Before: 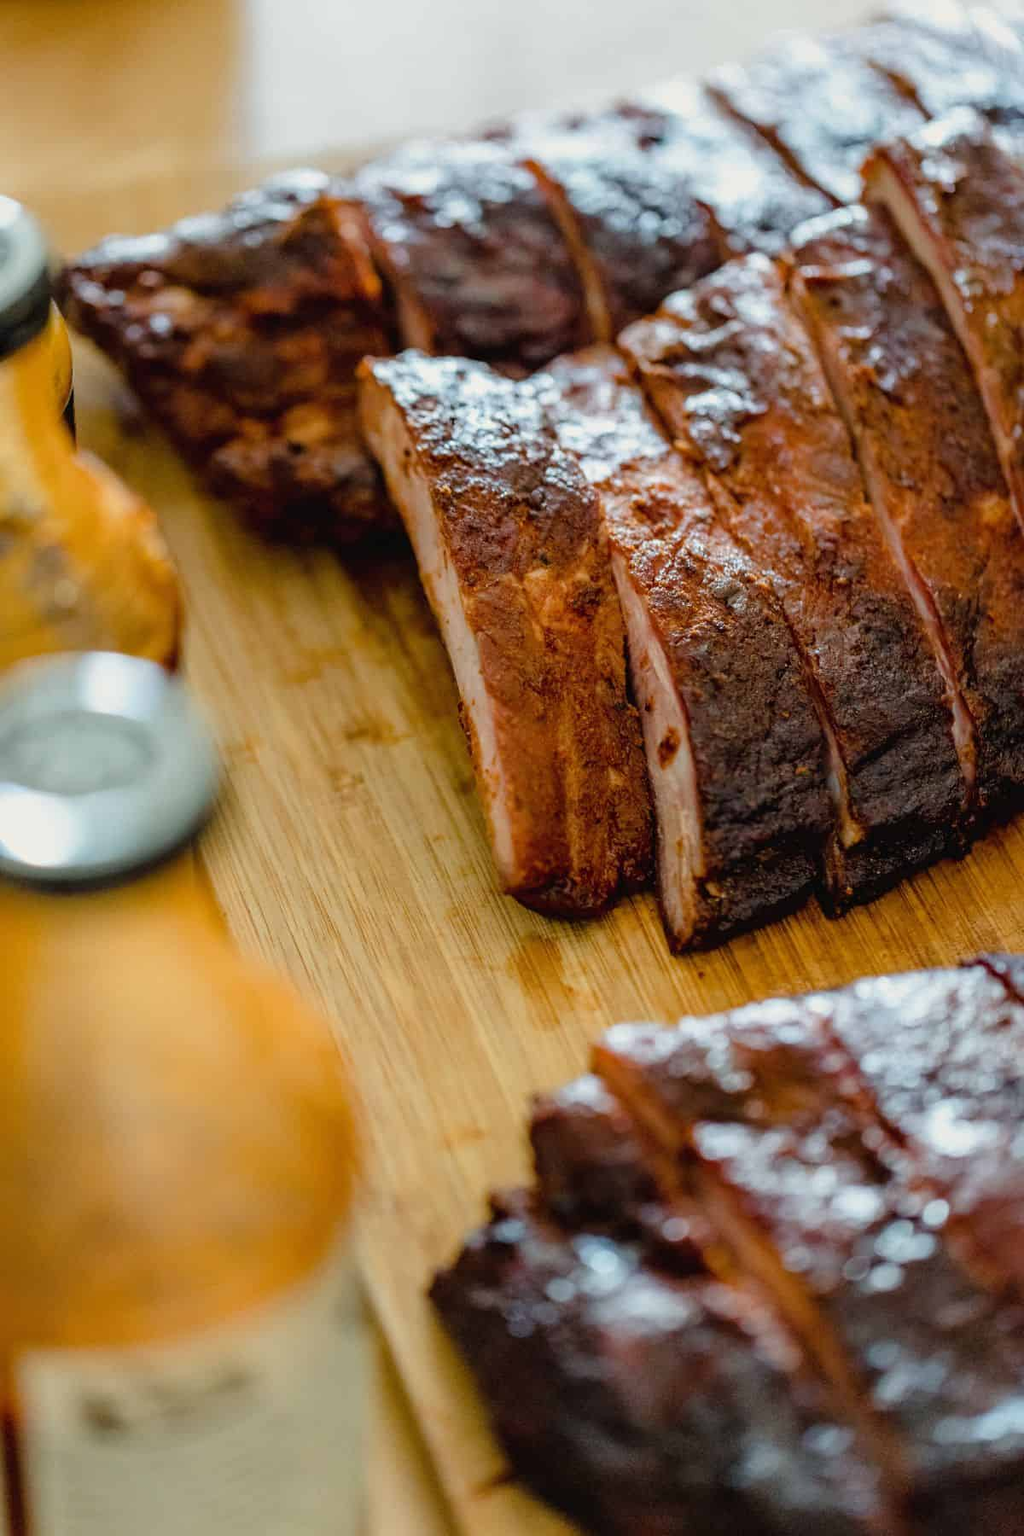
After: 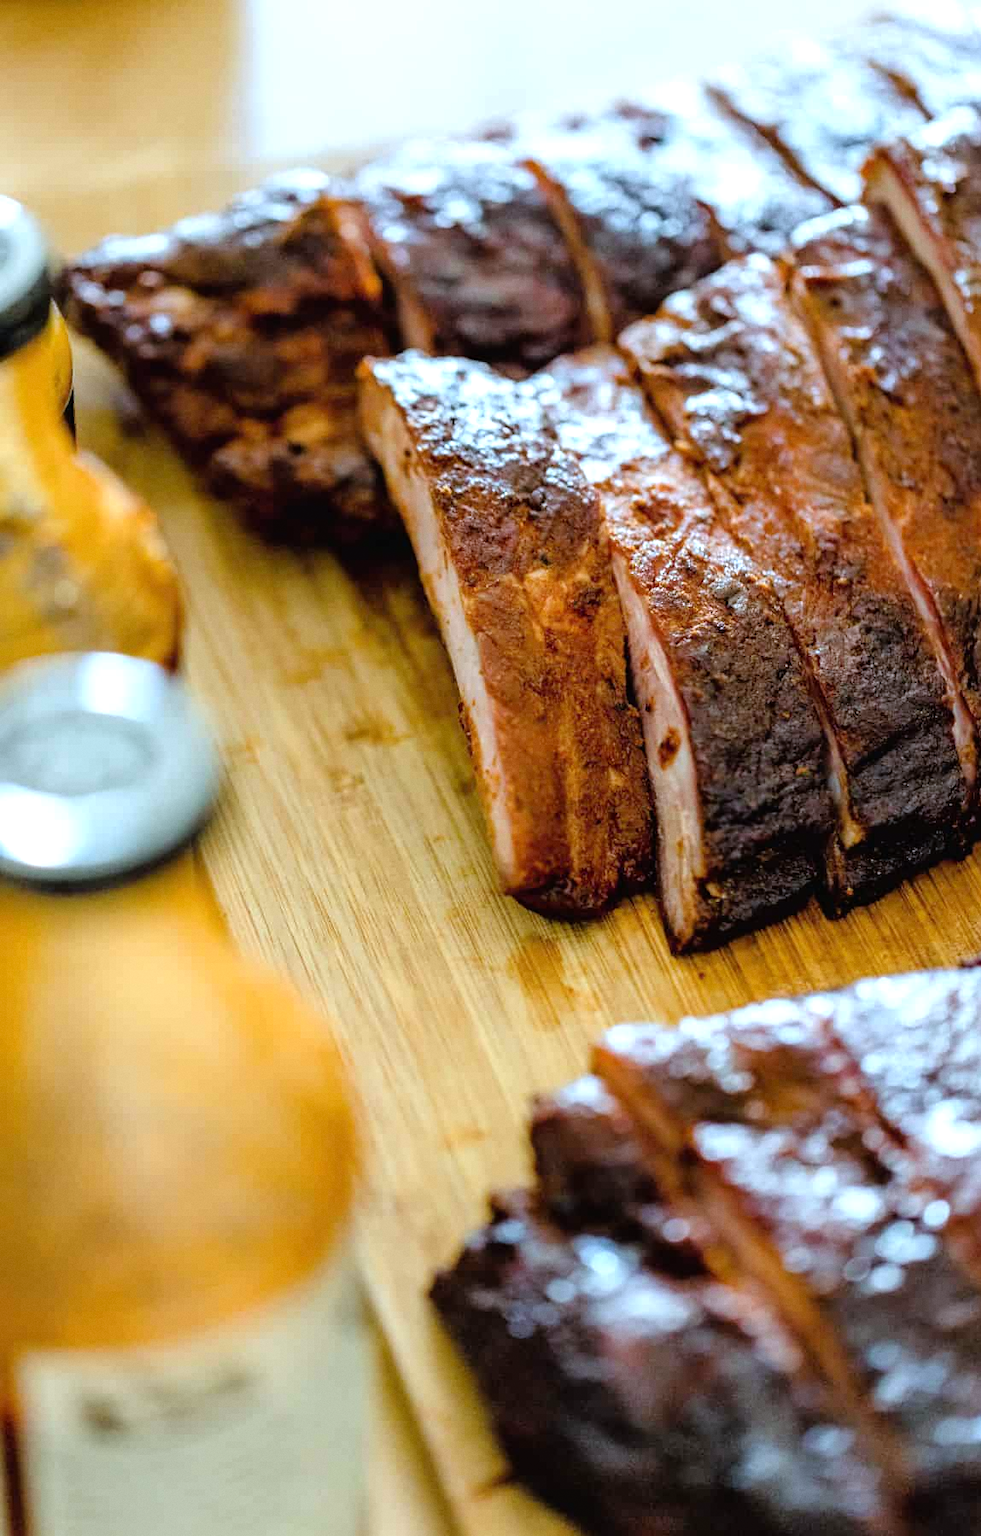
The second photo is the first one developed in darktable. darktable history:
exposure: exposure 0.6 EV, compensate highlight preservation false
white balance: red 0.924, blue 1.095
rgb curve: curves: ch0 [(0, 0) (0.136, 0.078) (0.262, 0.245) (0.414, 0.42) (1, 1)], compensate middle gray true, preserve colors basic power
crop: right 4.126%, bottom 0.031%
grain: coarseness 0.09 ISO, strength 10%
